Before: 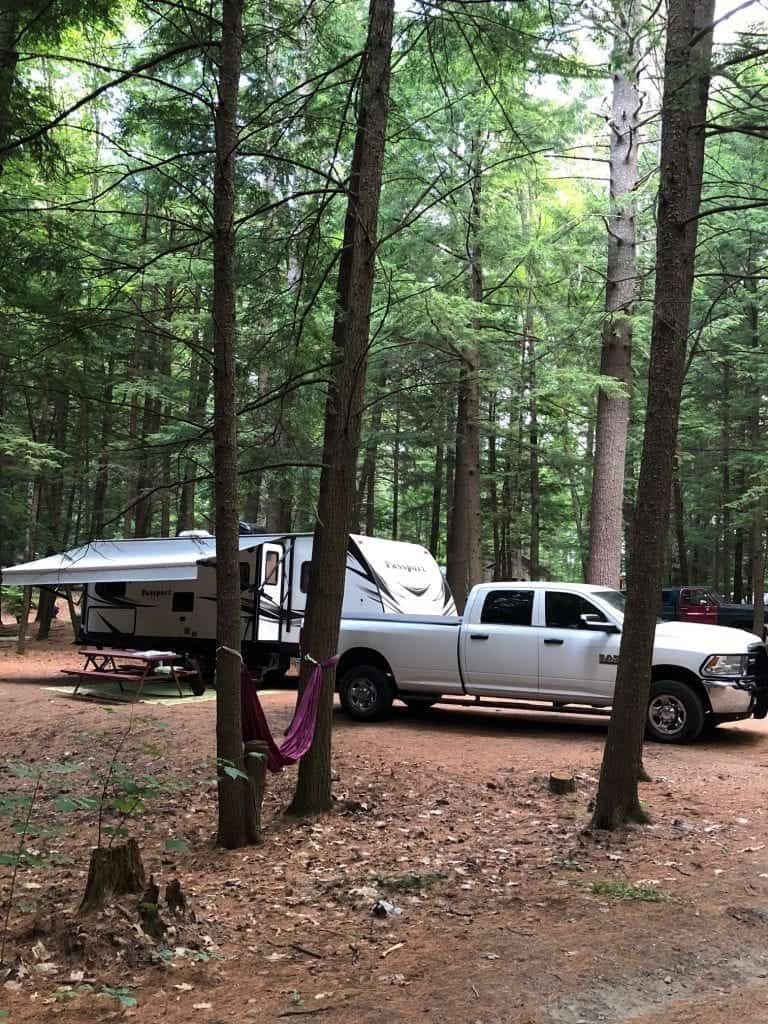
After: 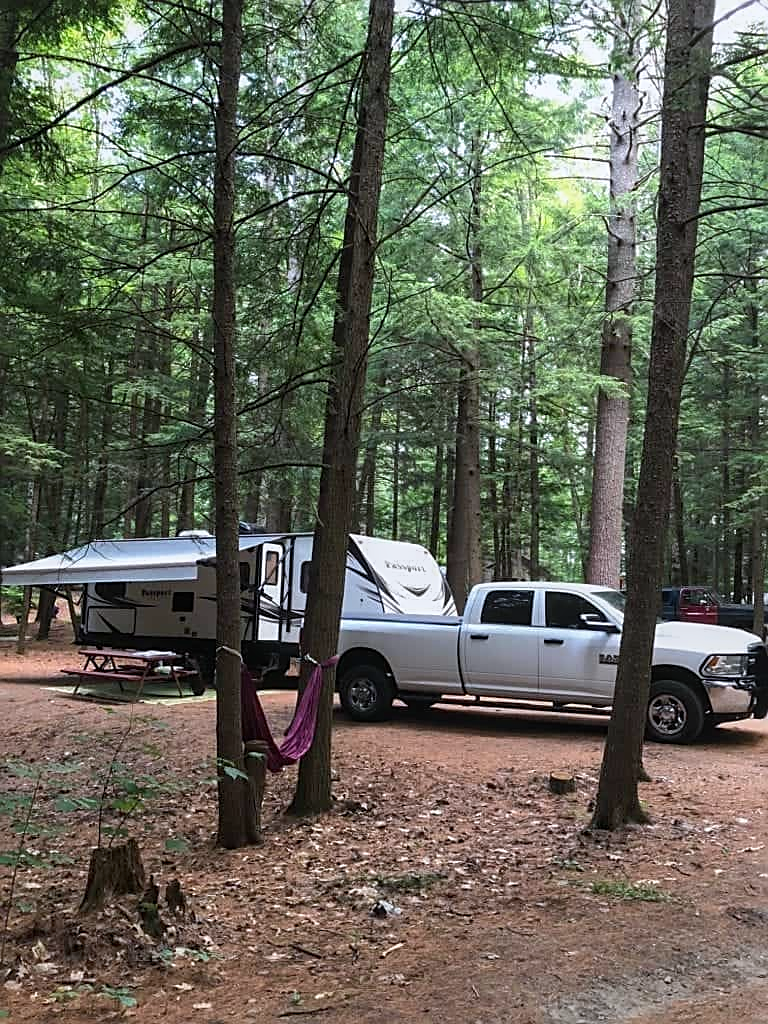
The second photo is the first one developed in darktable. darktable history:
white balance: red 0.983, blue 1.036
sharpen: on, module defaults
local contrast: detail 110%
